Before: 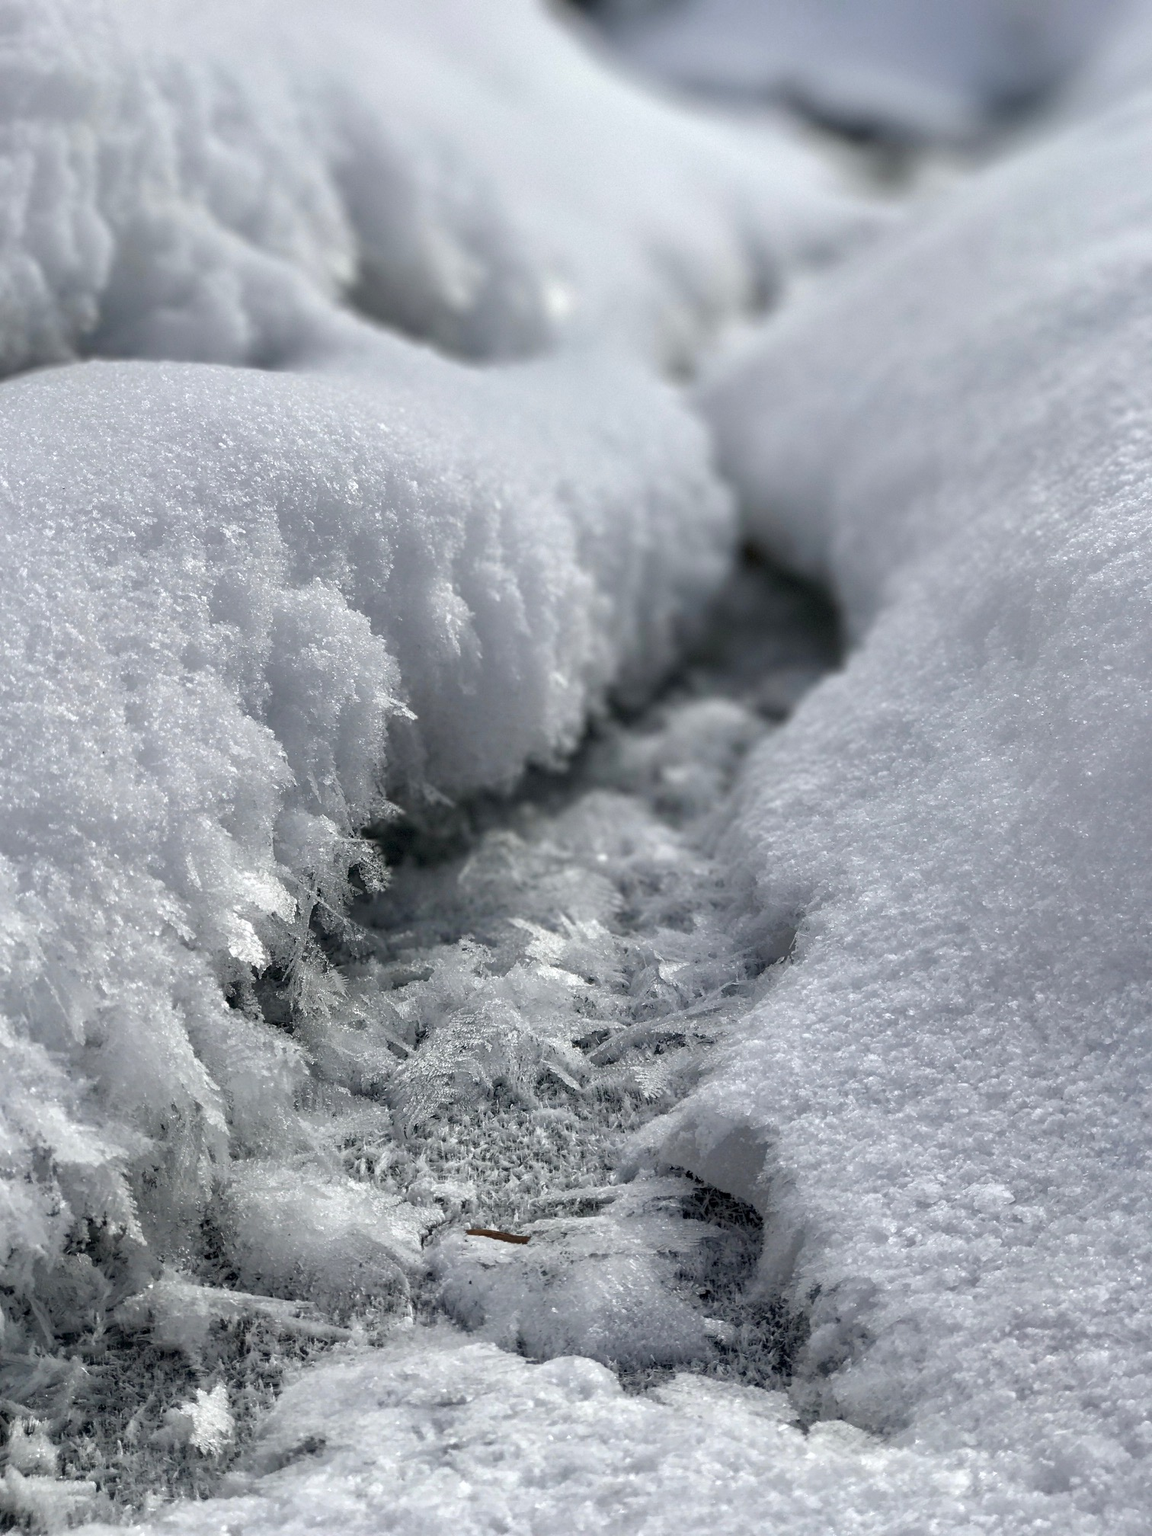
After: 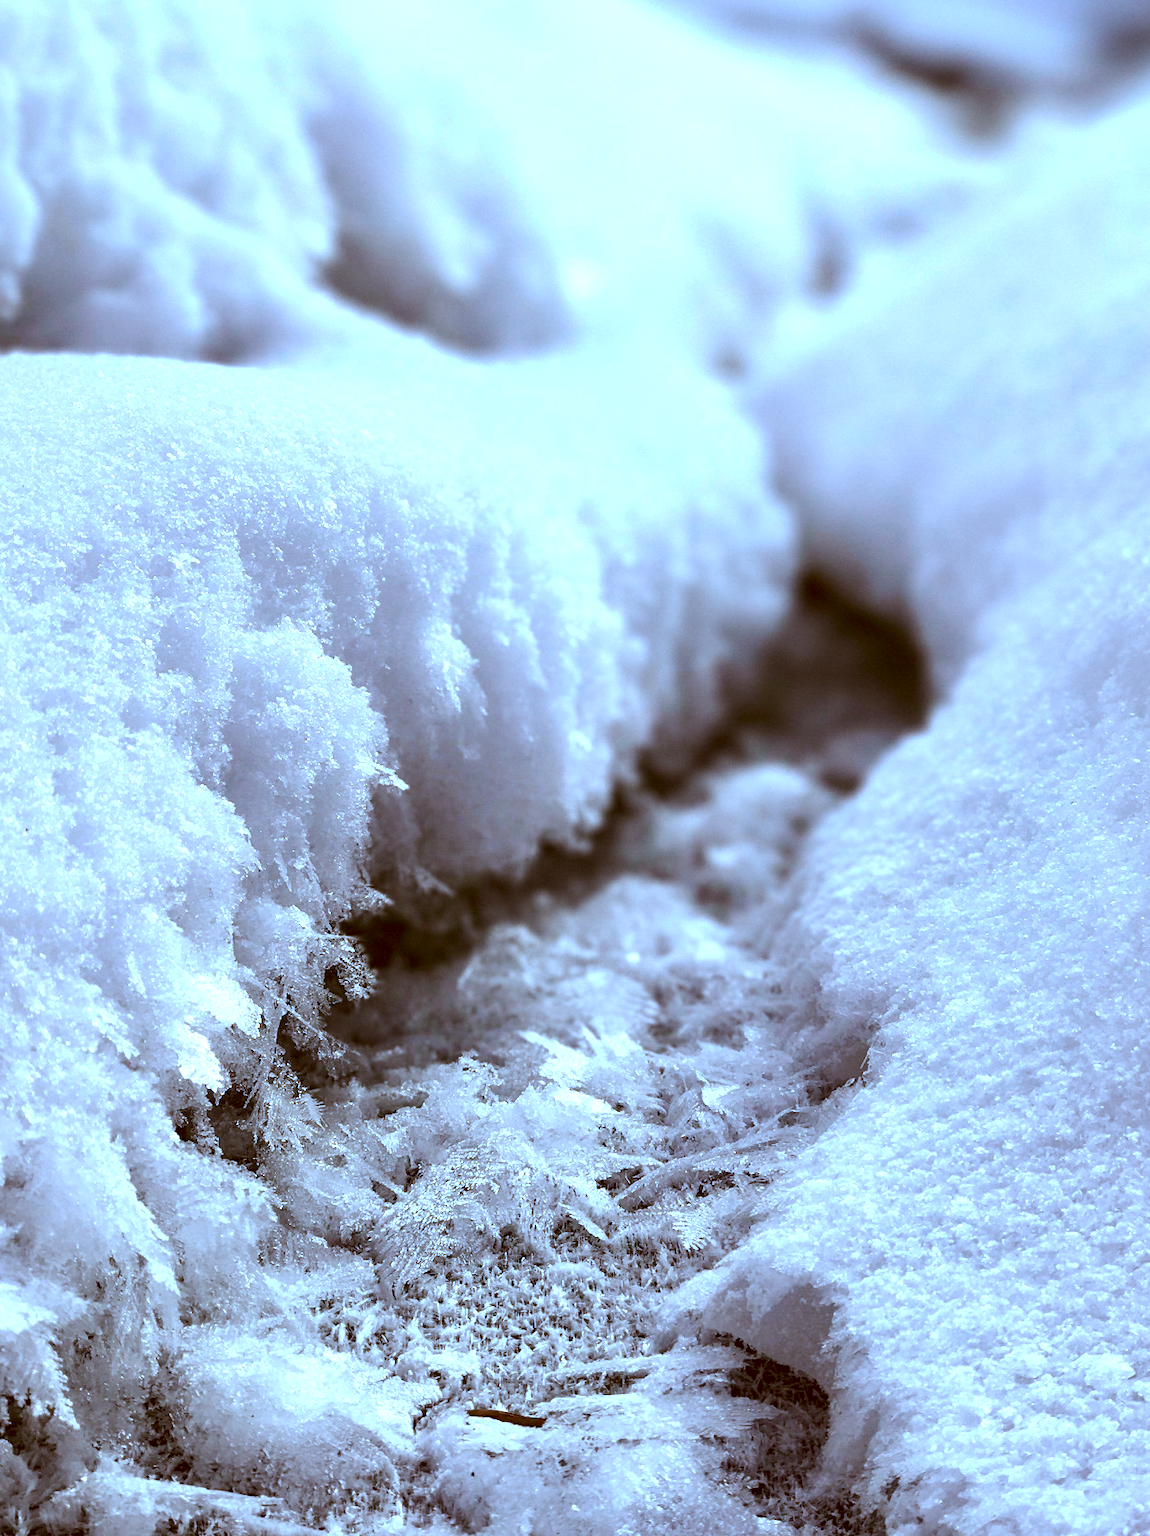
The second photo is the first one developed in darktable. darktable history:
color correction: highlights a* -14.62, highlights b* -16.22, shadows a* 10.12, shadows b* 29.4
tone equalizer: -8 EV -0.75 EV, -7 EV -0.7 EV, -6 EV -0.6 EV, -5 EV -0.4 EV, -3 EV 0.4 EV, -2 EV 0.6 EV, -1 EV 0.7 EV, +0 EV 0.75 EV, edges refinement/feathering 500, mask exposure compensation -1.57 EV, preserve details no
crop and rotate: left 7.196%, top 4.574%, right 10.605%, bottom 13.178%
white balance: red 1.042, blue 1.17
color balance rgb: perceptual saturation grading › global saturation 20%, perceptual saturation grading › highlights -25%, perceptual saturation grading › shadows 25%
